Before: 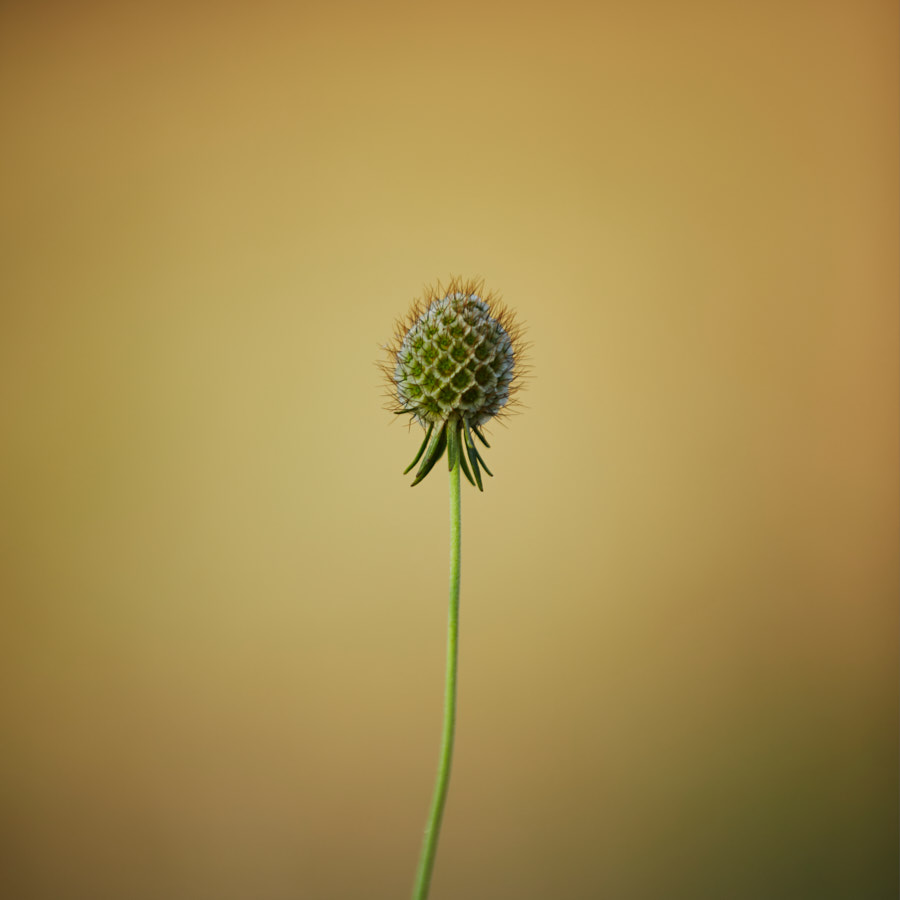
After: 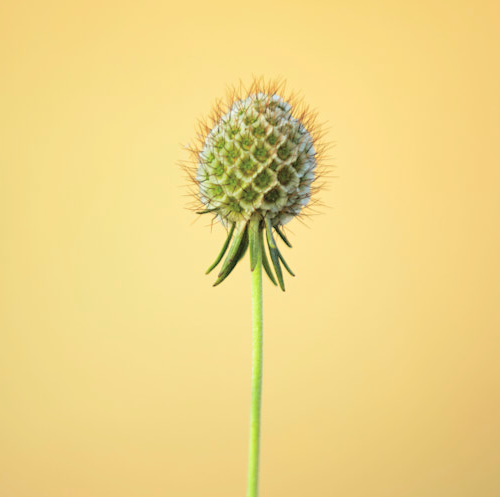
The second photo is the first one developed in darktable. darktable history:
crop and rotate: left 22.063%, top 22.289%, right 22.356%, bottom 22.486%
tone curve: curves: ch0 [(0, 0) (0.26, 0.424) (0.417, 0.585) (1, 1)], color space Lab, independent channels, preserve colors none
exposure: black level correction 0, exposure 0.6 EV, compensate highlight preservation false
